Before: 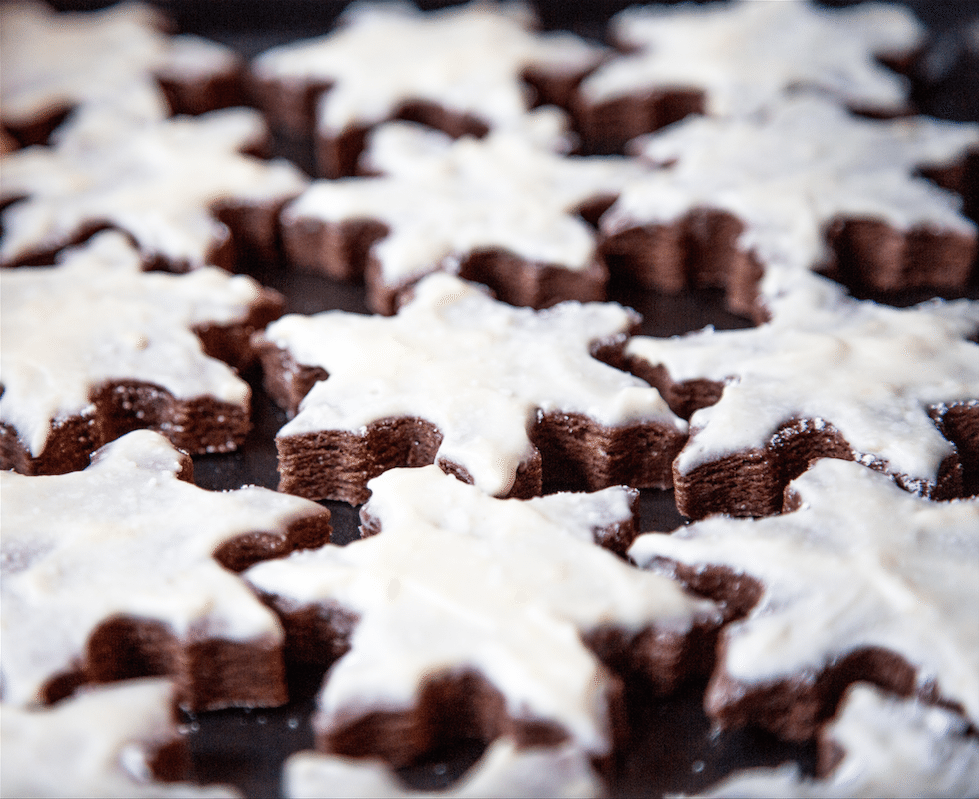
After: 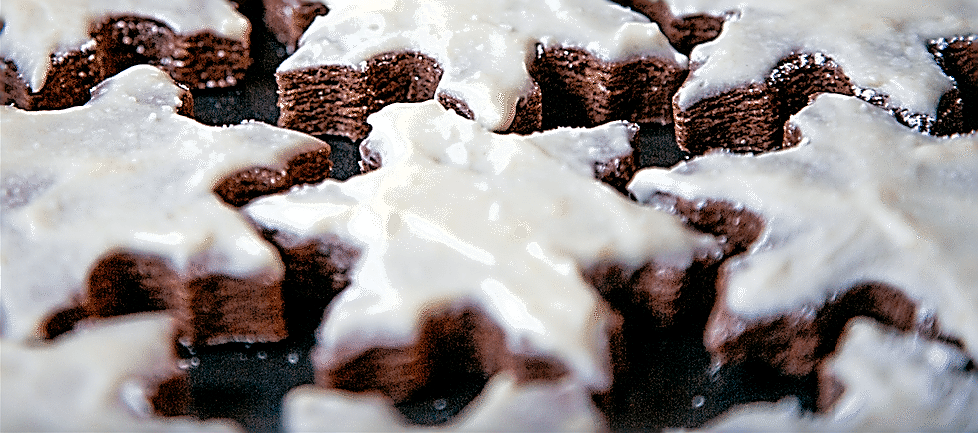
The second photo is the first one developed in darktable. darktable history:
crop and rotate: top 45.754%, right 0.007%
color balance rgb: global offset › luminance -0.336%, global offset › chroma 0.113%, global offset › hue 163.29°, perceptual saturation grading › global saturation 25.549%
filmic rgb: middle gray luminance 18.43%, black relative exposure -11.56 EV, white relative exposure 2.59 EV, target black luminance 0%, hardness 8.44, latitude 98.83%, contrast 1.082, shadows ↔ highlights balance 0.712%
shadows and highlights: on, module defaults
sharpen: amount 1.991
